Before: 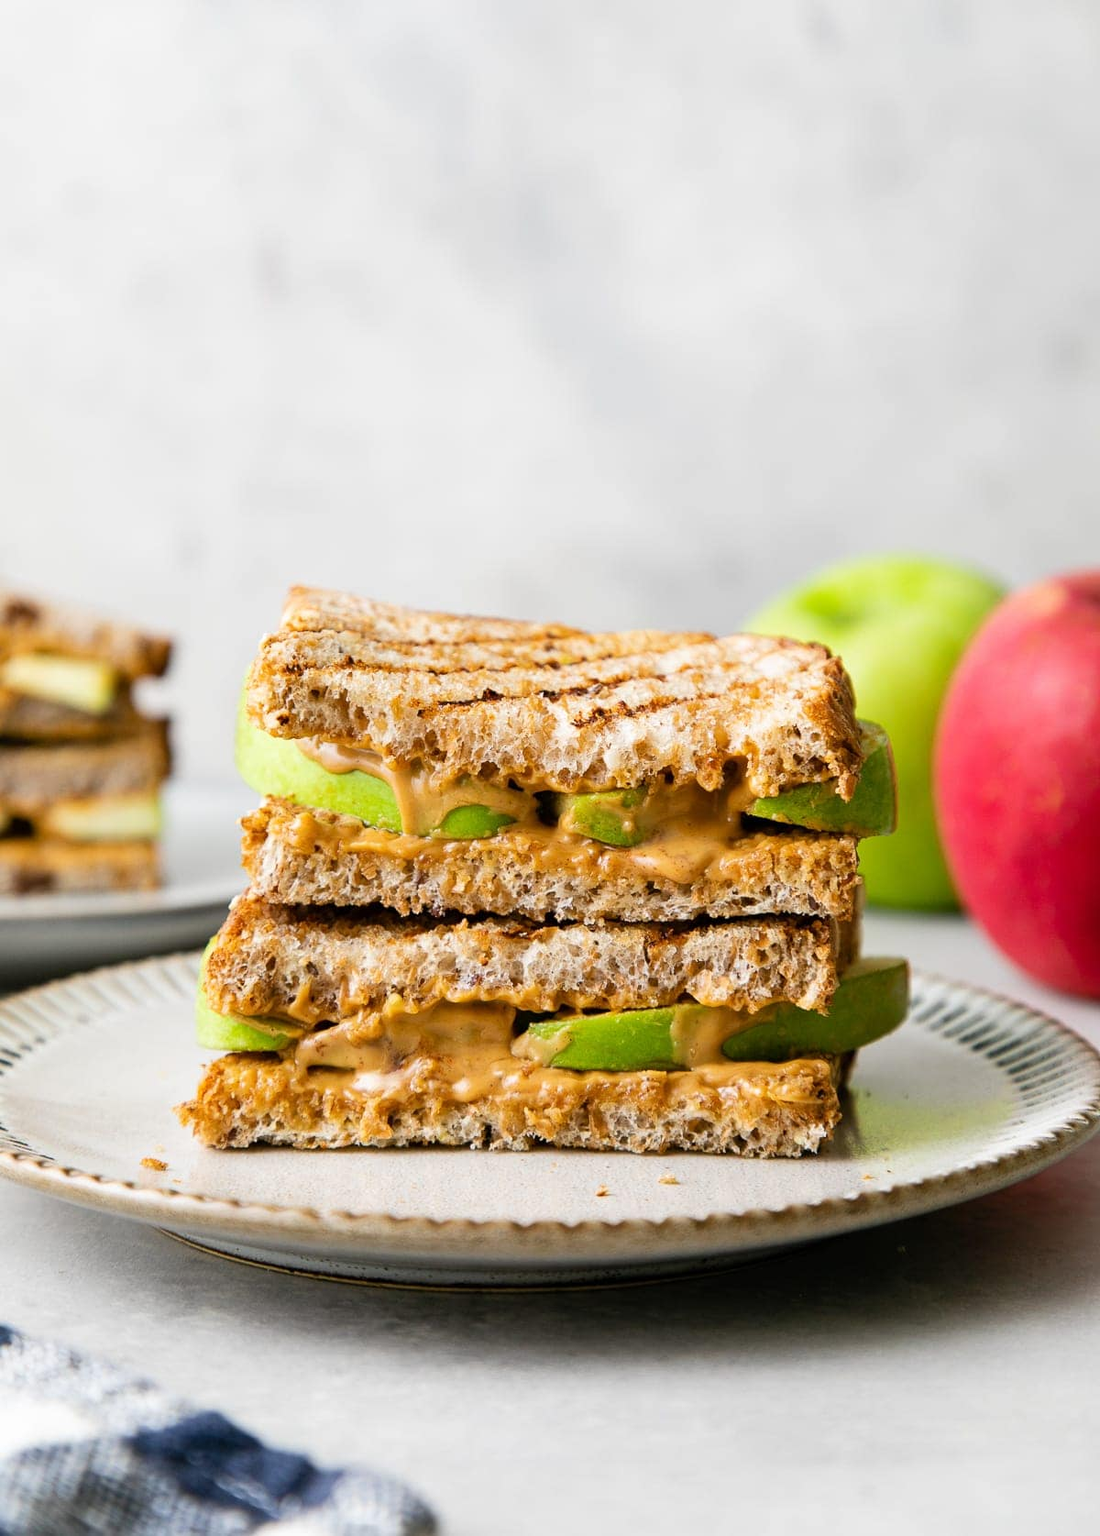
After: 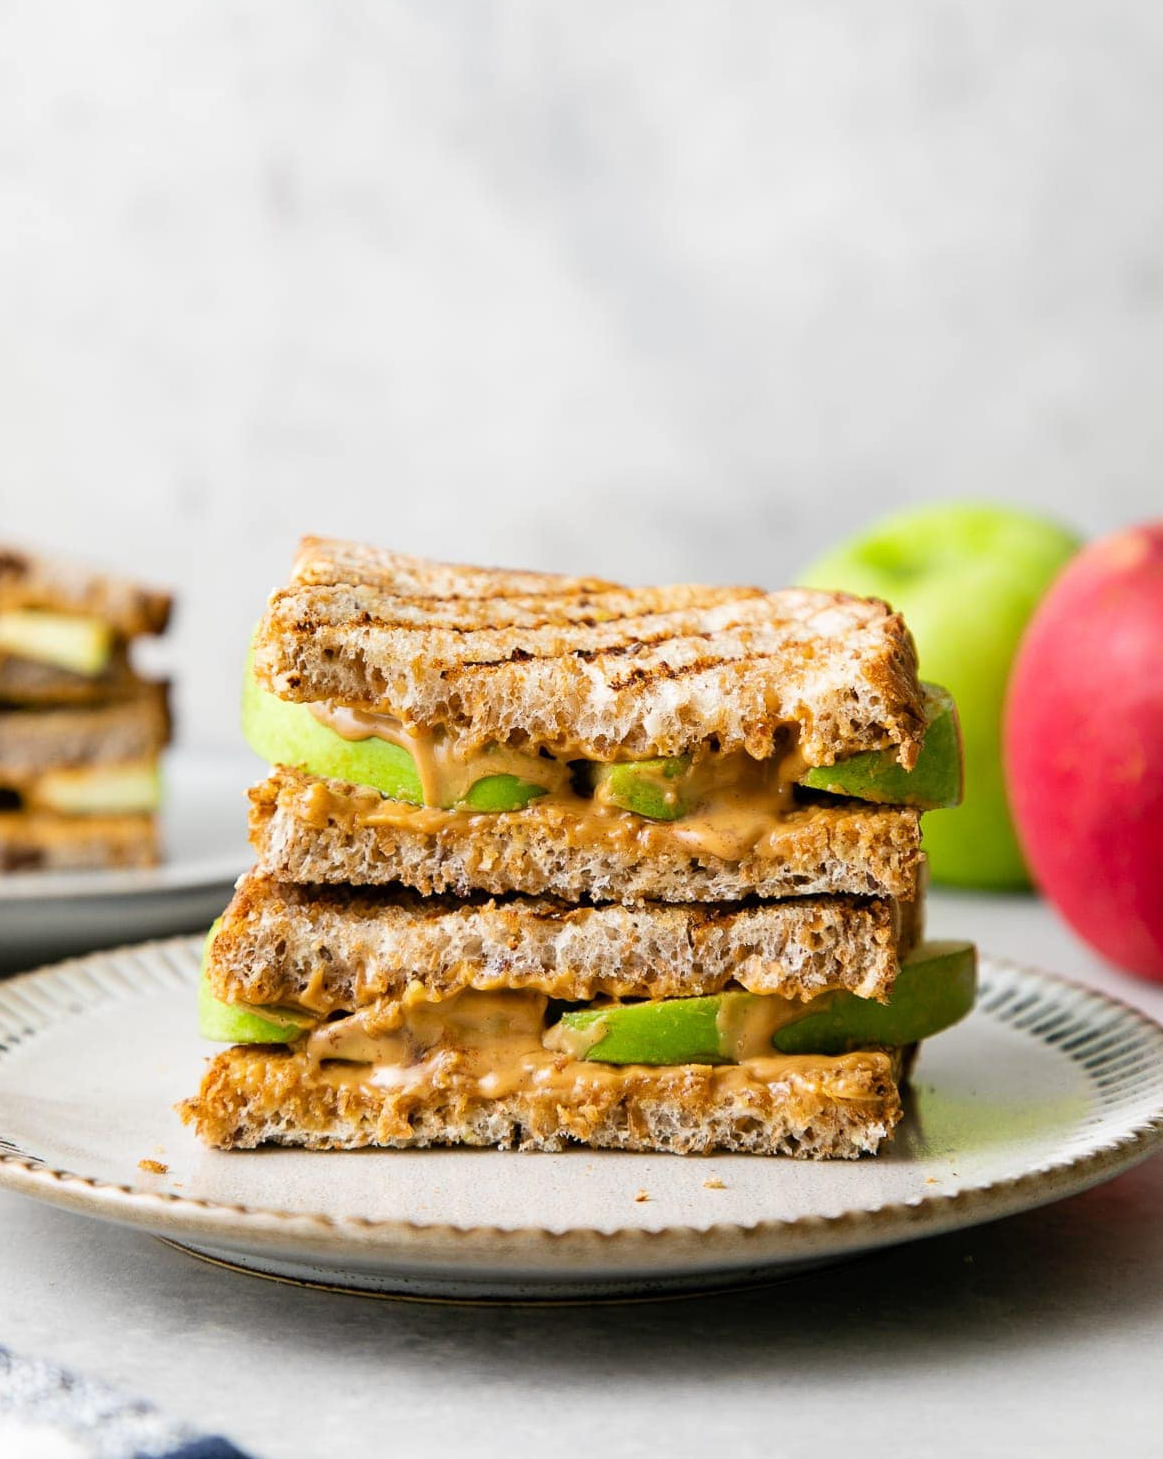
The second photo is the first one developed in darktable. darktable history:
exposure: compensate highlight preservation false
crop: left 1.289%, top 6.162%, right 1.756%, bottom 6.726%
